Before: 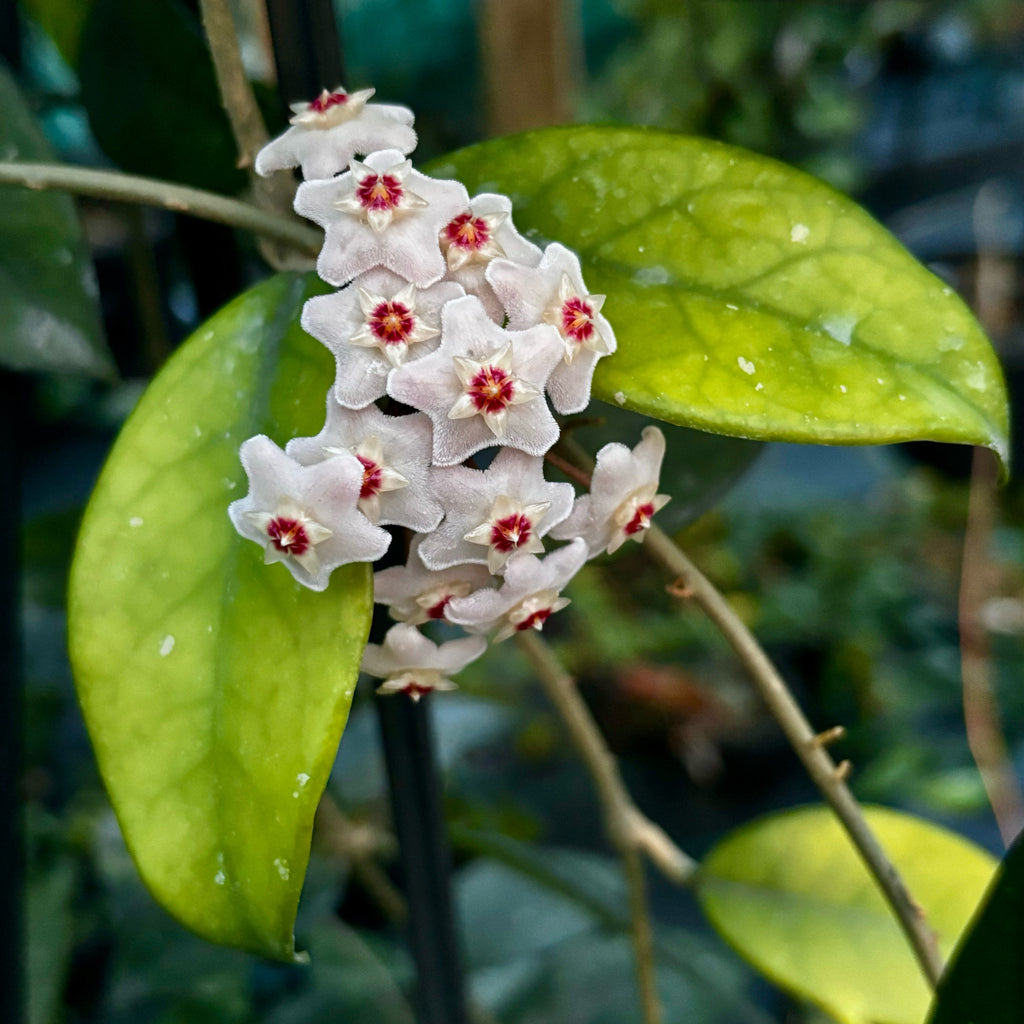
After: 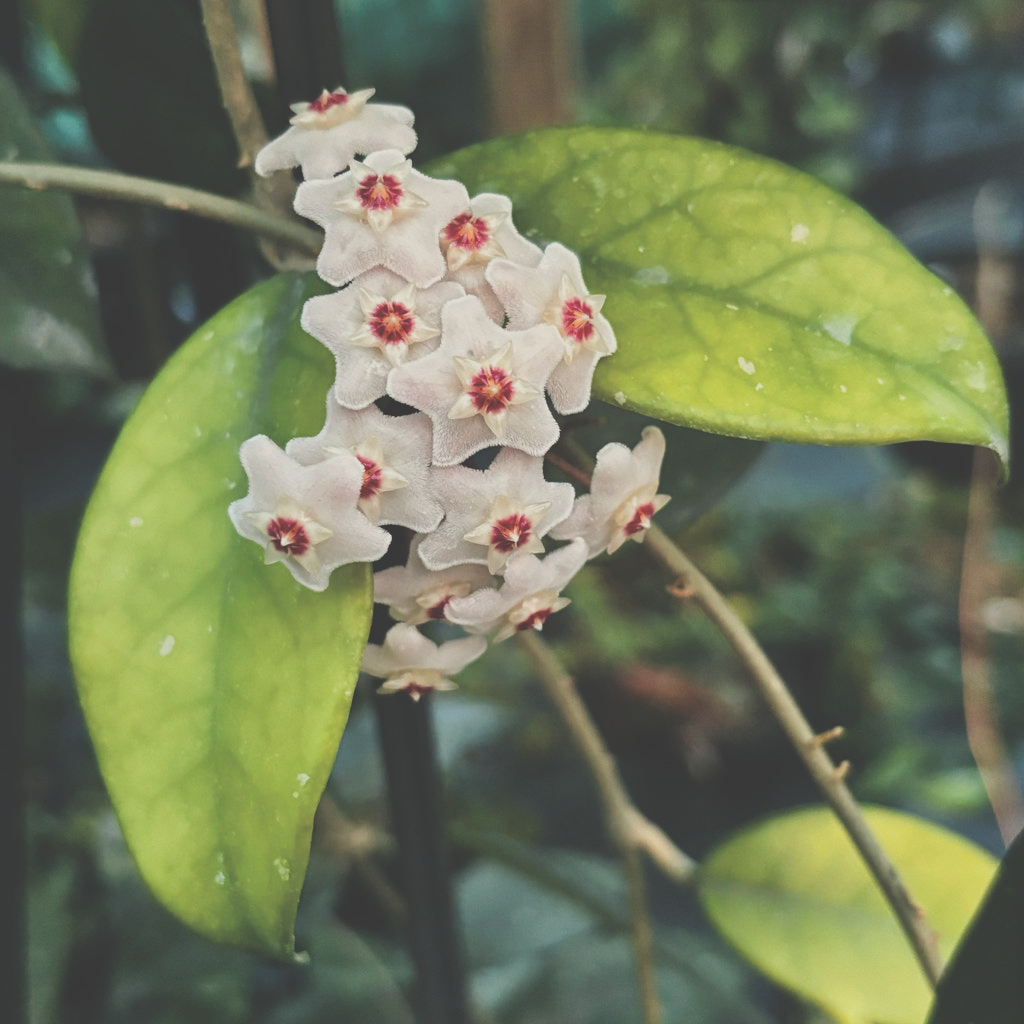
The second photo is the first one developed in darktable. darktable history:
exposure: black level correction -0.062, exposure -0.05 EV, compensate highlight preservation false
filmic rgb: black relative exposure -7.65 EV, white relative exposure 4.56 EV, hardness 3.61
white balance: red 1.029, blue 0.92
tone equalizer: -8 EV -0.417 EV, -7 EV -0.389 EV, -6 EV -0.333 EV, -5 EV -0.222 EV, -3 EV 0.222 EV, -2 EV 0.333 EV, -1 EV 0.389 EV, +0 EV 0.417 EV, edges refinement/feathering 500, mask exposure compensation -1.57 EV, preserve details no
